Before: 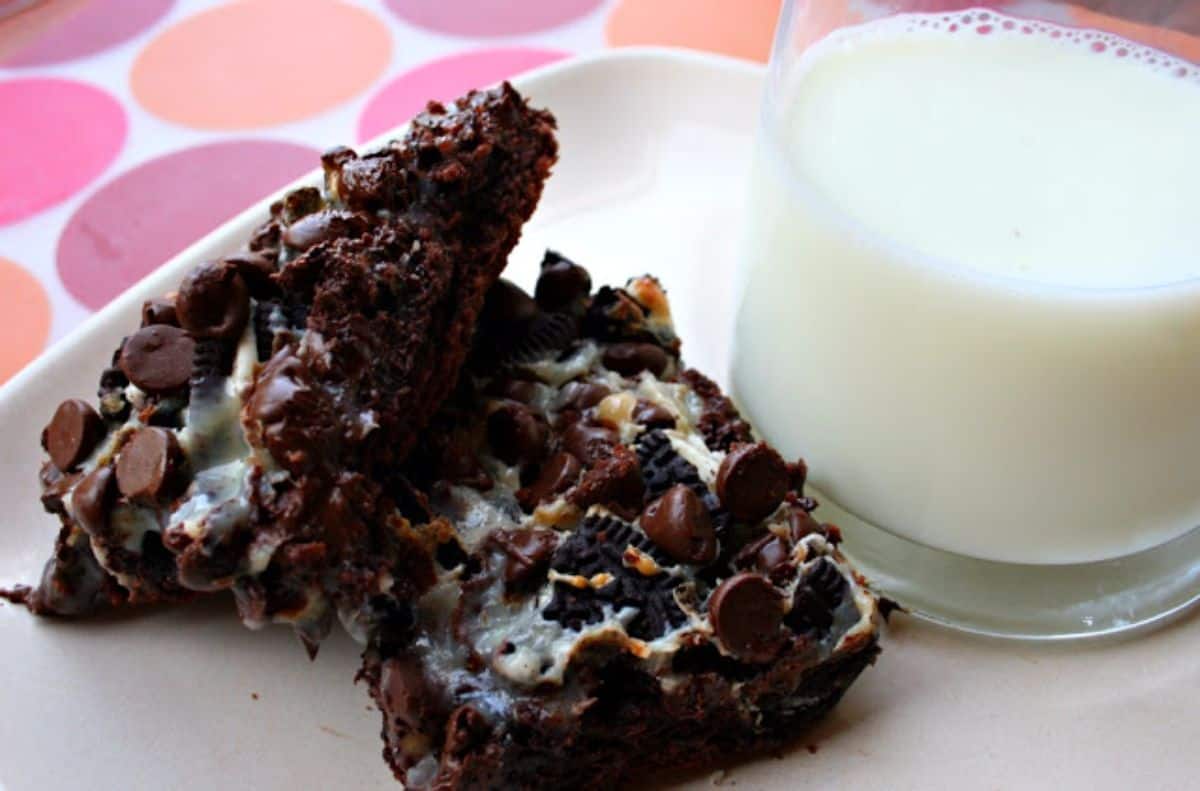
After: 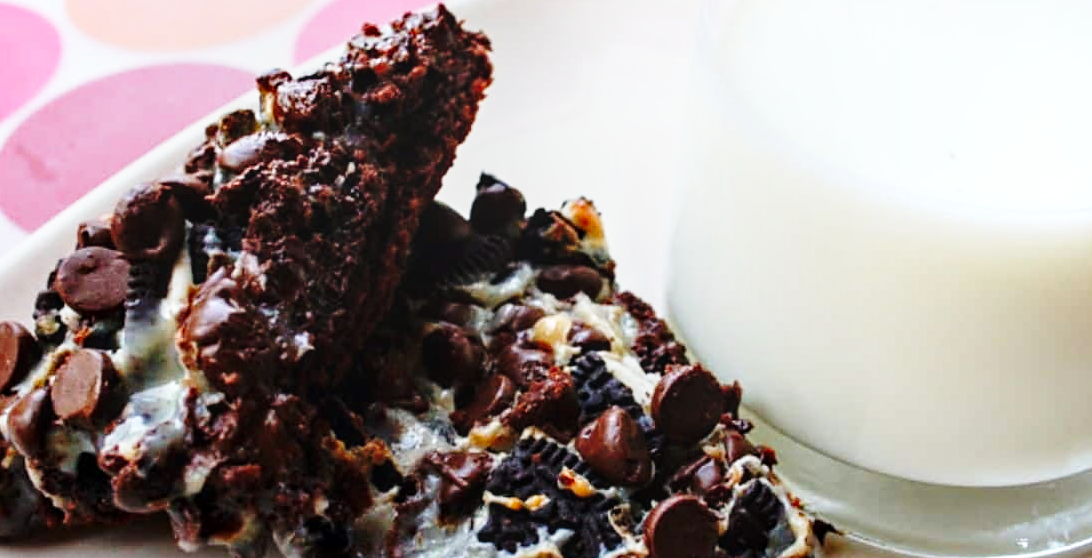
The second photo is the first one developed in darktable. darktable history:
local contrast: on, module defaults
sharpen: amount 0.218
crop: left 5.45%, top 9.952%, right 3.489%, bottom 19.381%
base curve: curves: ch0 [(0, 0) (0.028, 0.03) (0.121, 0.232) (0.46, 0.748) (0.859, 0.968) (1, 1)], preserve colors none
